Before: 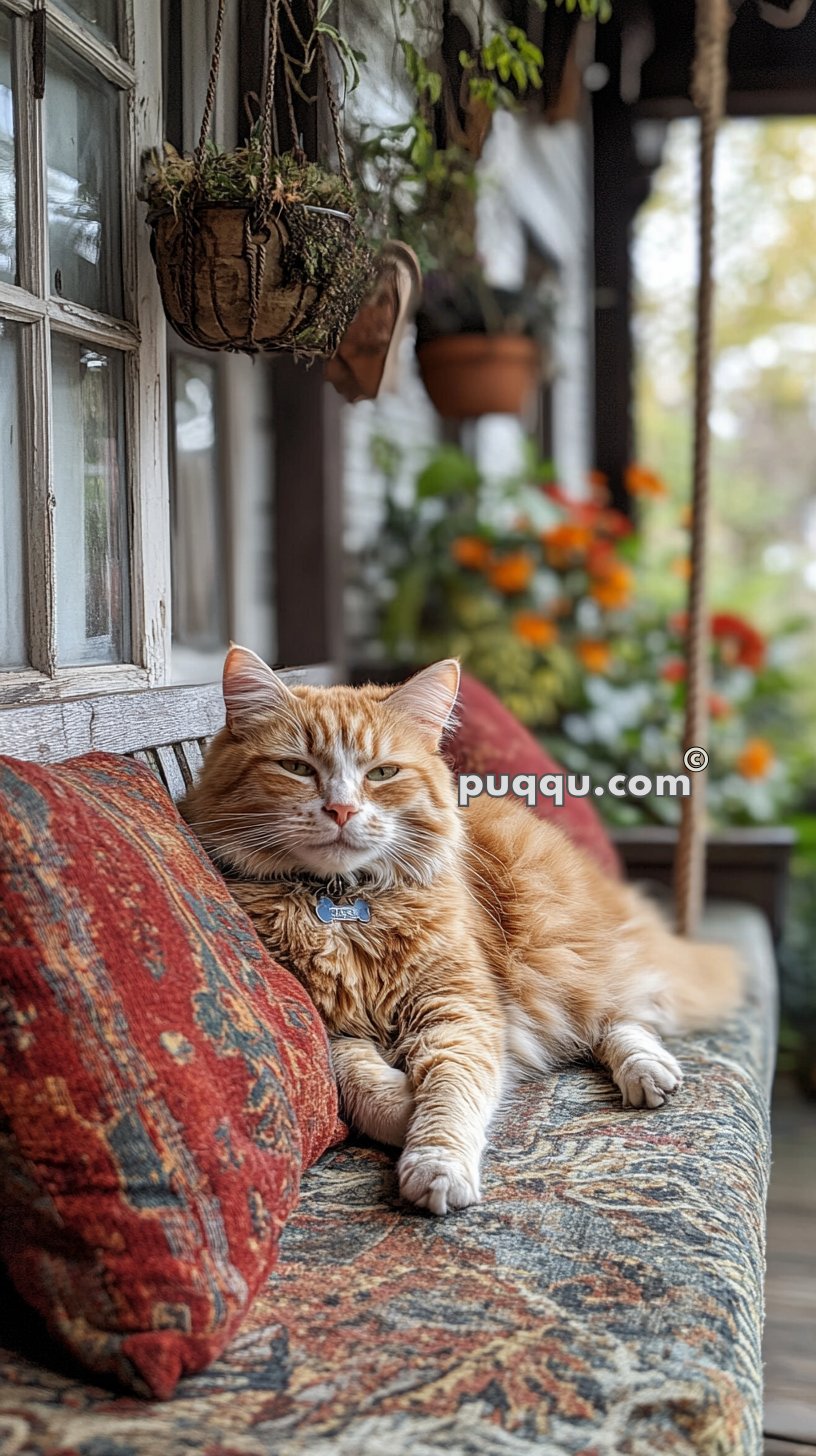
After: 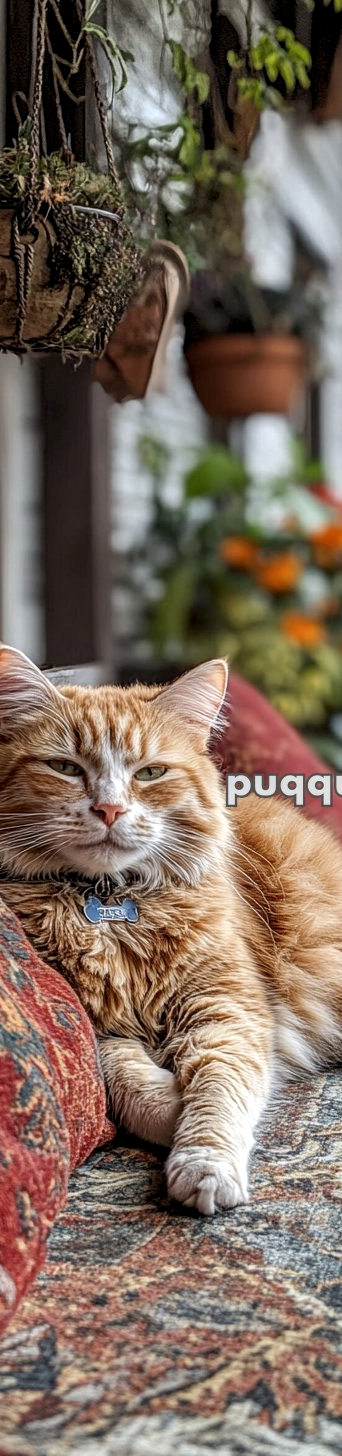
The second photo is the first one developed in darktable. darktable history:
crop: left 28.452%, right 29.582%
local contrast: detail 130%
